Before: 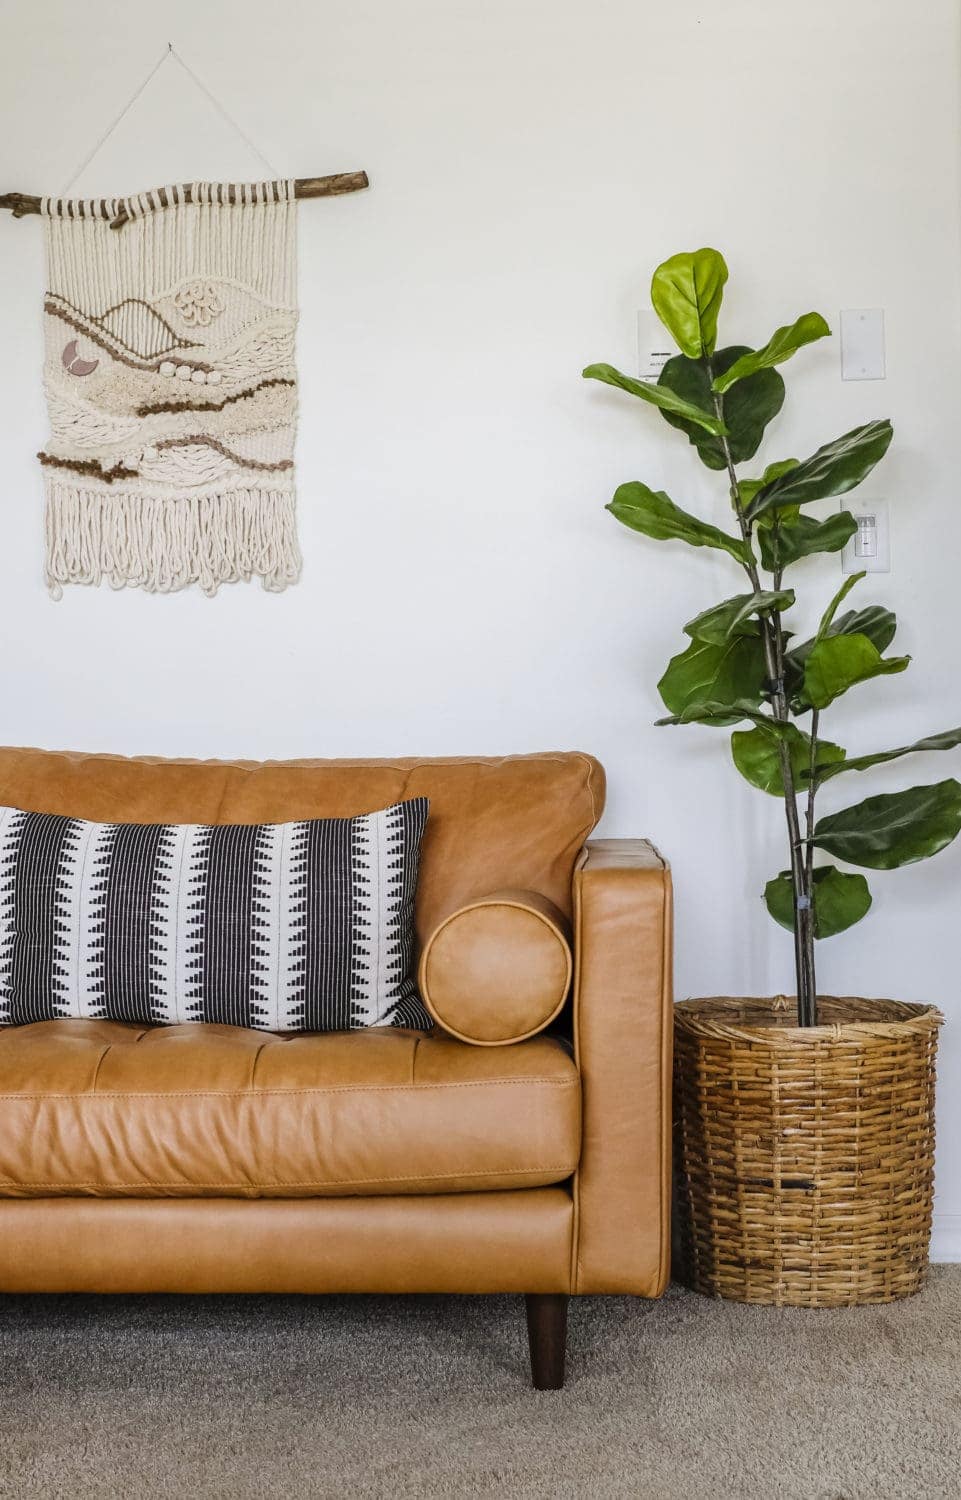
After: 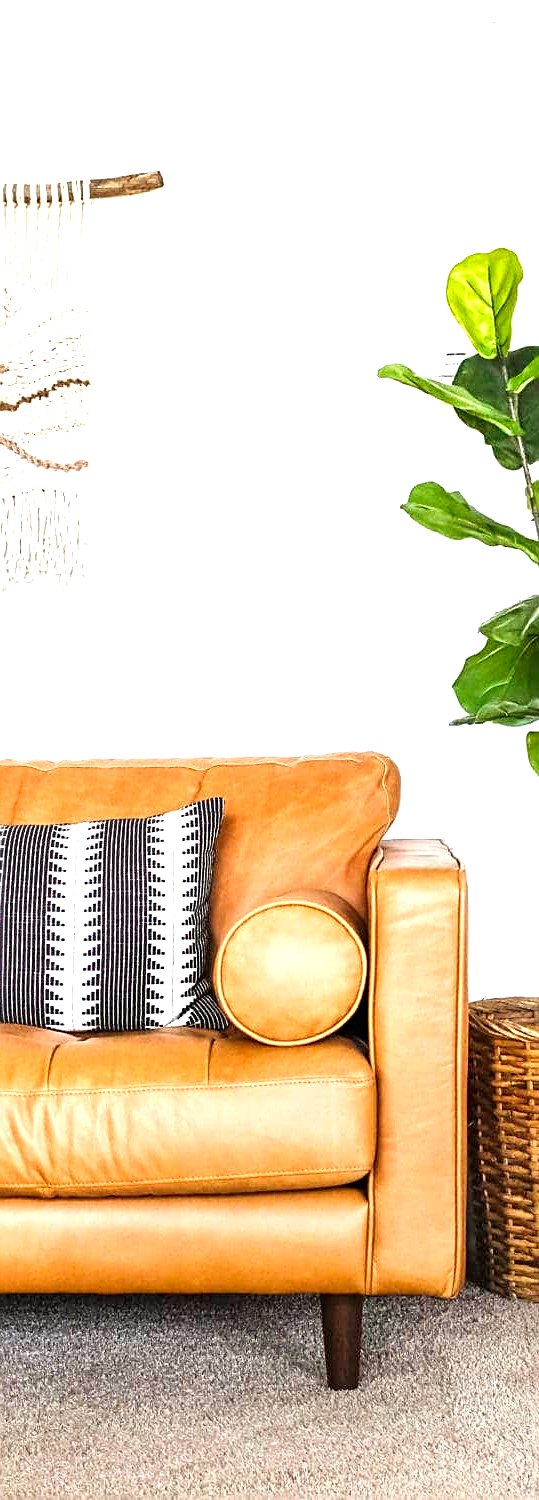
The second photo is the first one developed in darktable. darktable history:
exposure: black level correction 0, exposure 1.388 EV, compensate highlight preservation false
sharpen: on, module defaults
crop: left 21.411%, right 22.416%
